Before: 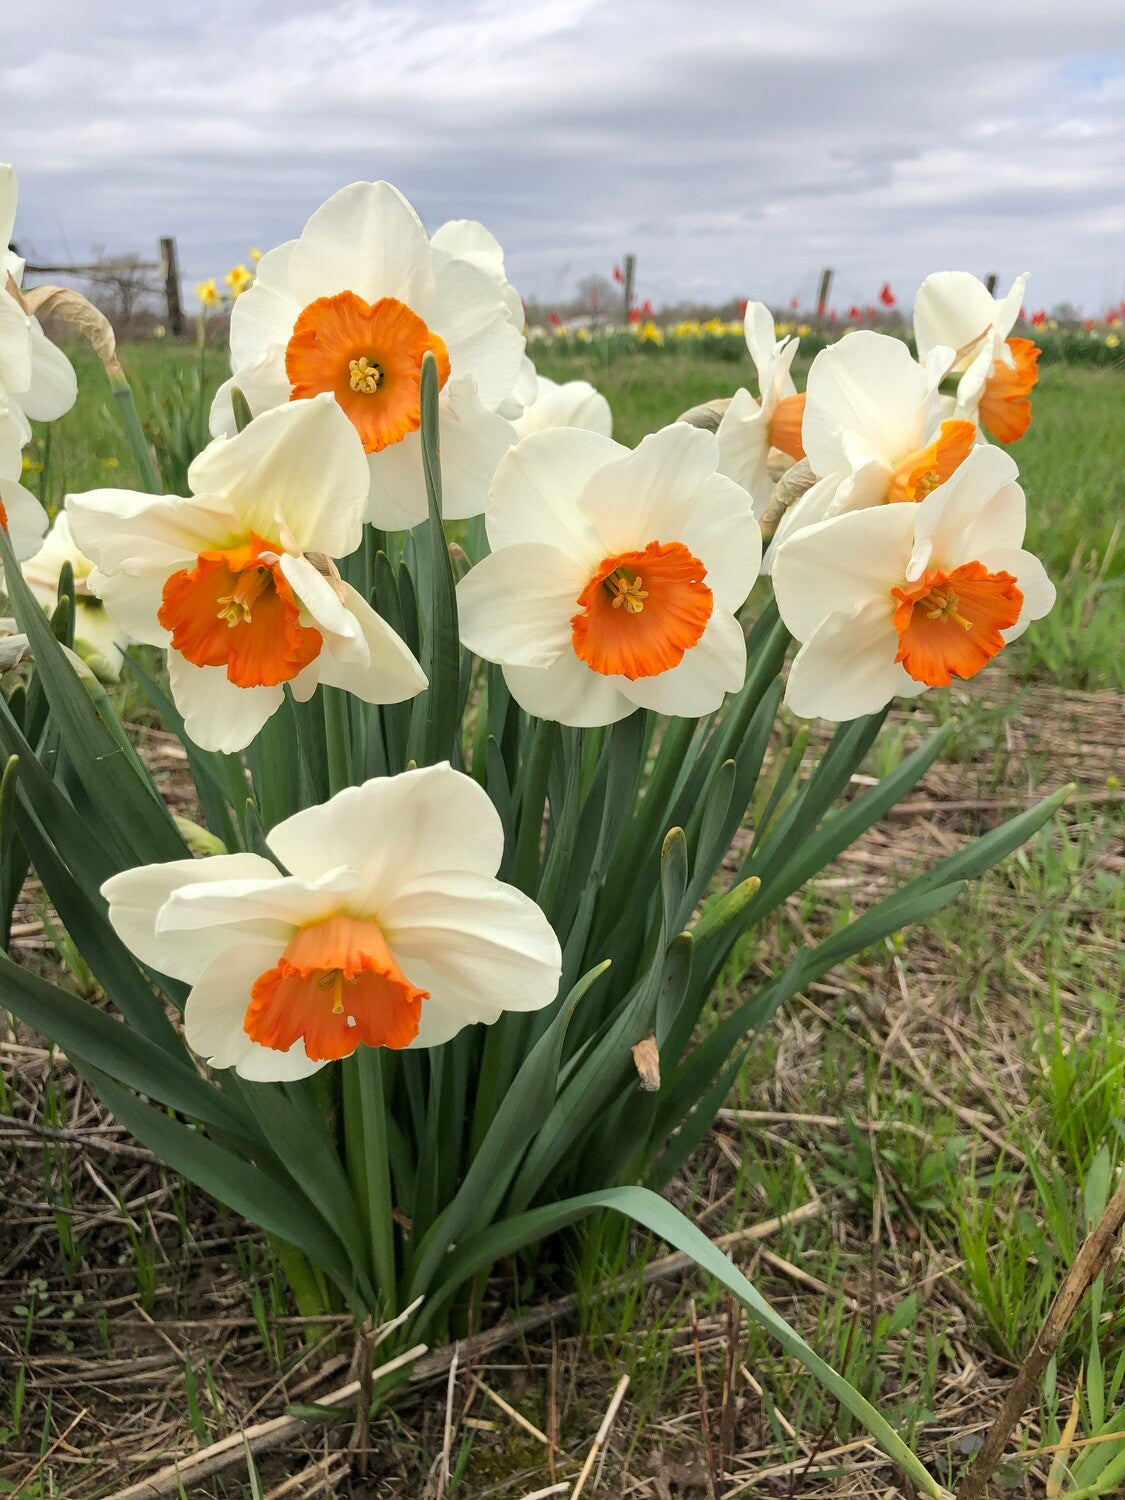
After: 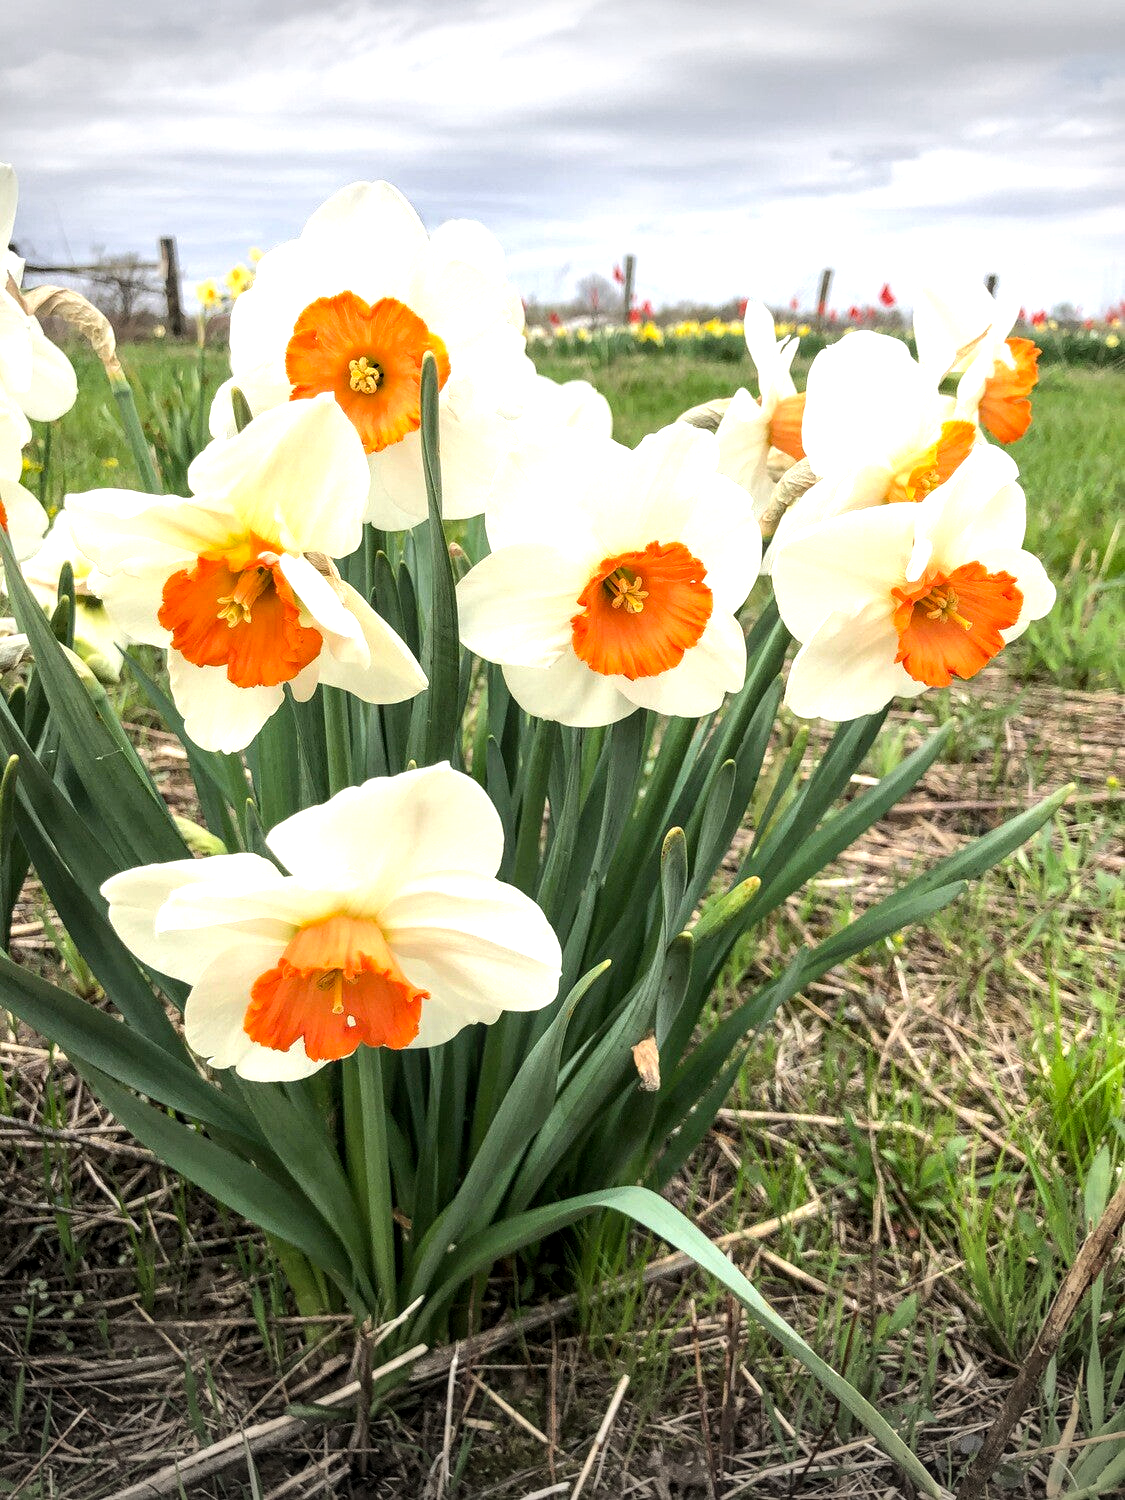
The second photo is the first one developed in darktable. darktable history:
local contrast: on, module defaults
vignetting: fall-off start 99.64%, width/height ratio 1.322
exposure: black level correction 0.001, exposure 0.499 EV, compensate highlight preservation false
tone equalizer: -8 EV -0.441 EV, -7 EV -0.388 EV, -6 EV -0.36 EV, -5 EV -0.187 EV, -3 EV 0.214 EV, -2 EV 0.362 EV, -1 EV 0.38 EV, +0 EV 0.433 EV, edges refinement/feathering 500, mask exposure compensation -1.57 EV, preserve details no
